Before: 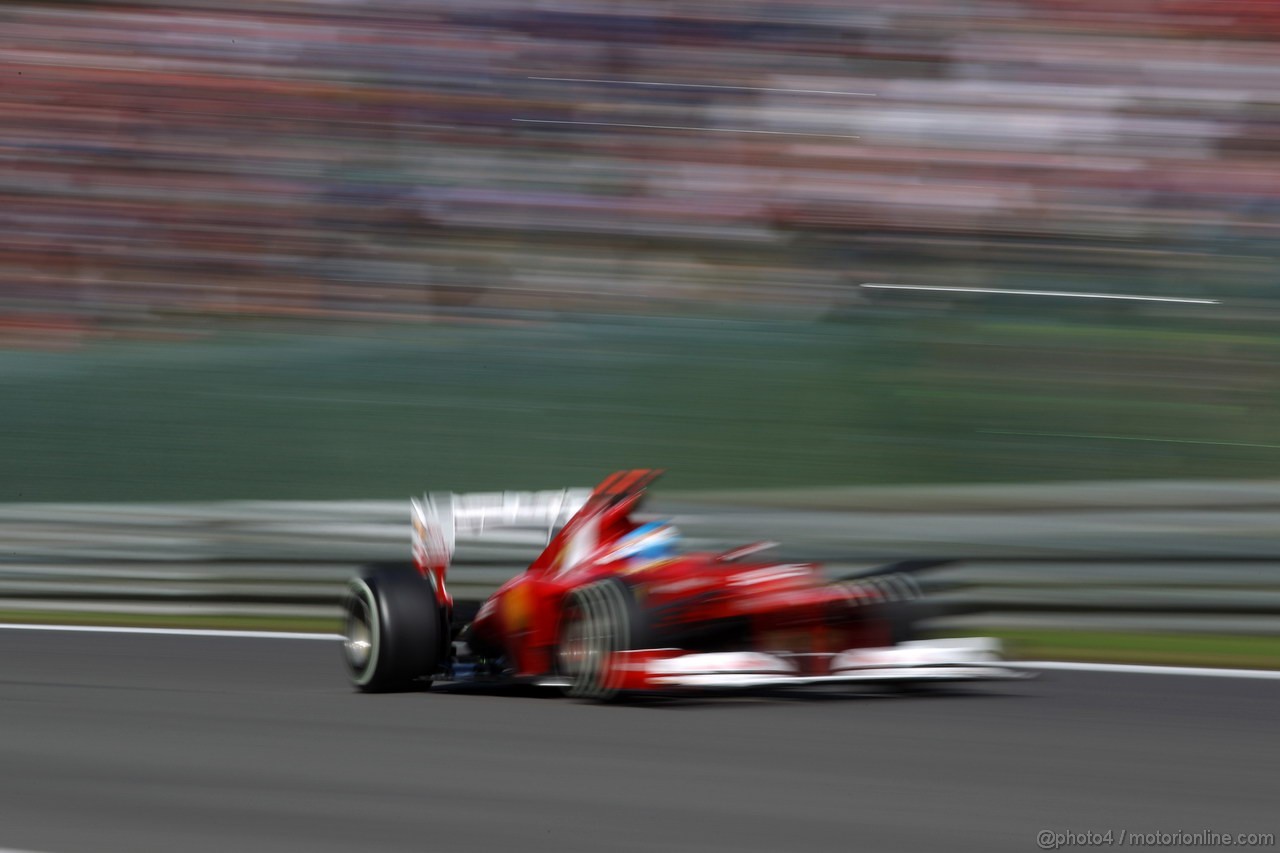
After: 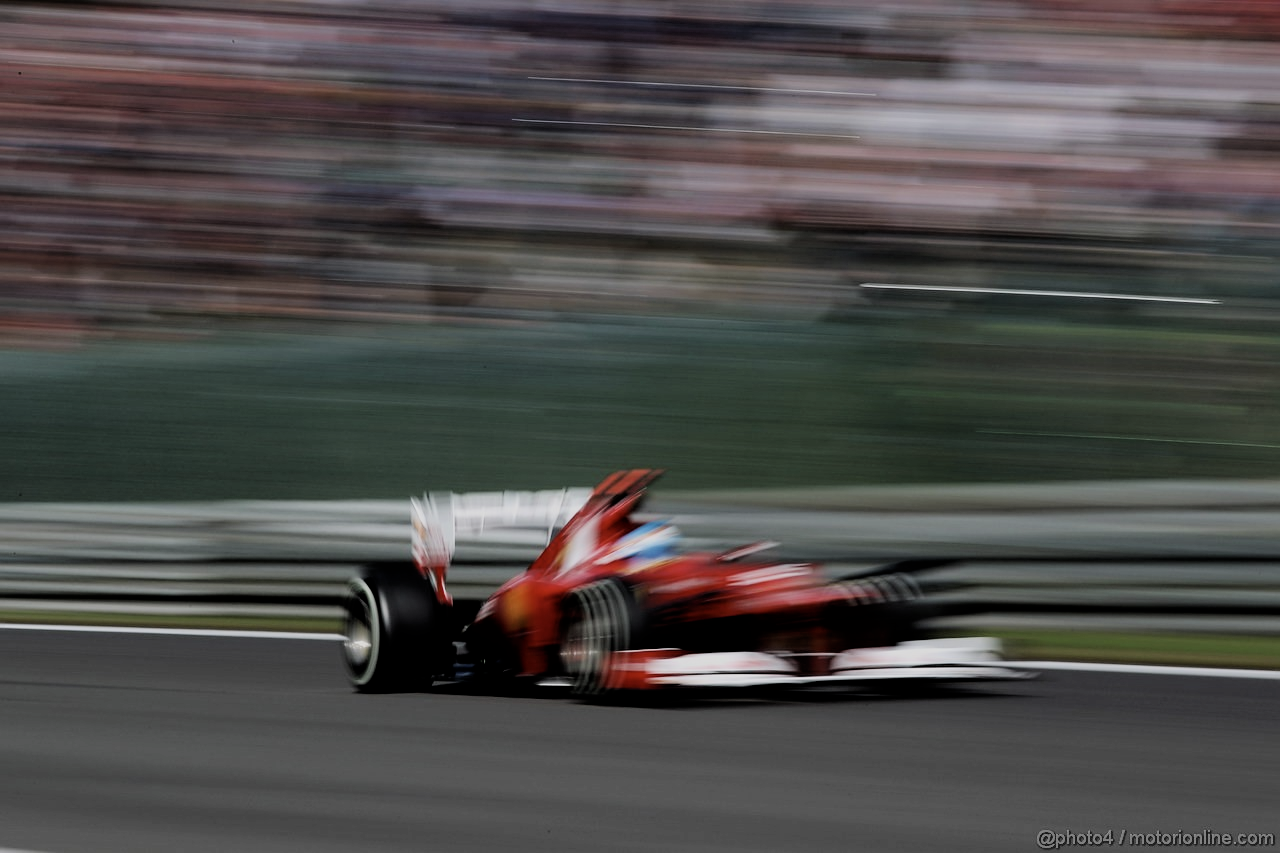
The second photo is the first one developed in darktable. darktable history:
contrast brightness saturation: contrast 0.11, saturation -0.17
sharpen: amount 0.2
filmic rgb: black relative exposure -4.14 EV, white relative exposure 5.1 EV, hardness 2.11, contrast 1.165
